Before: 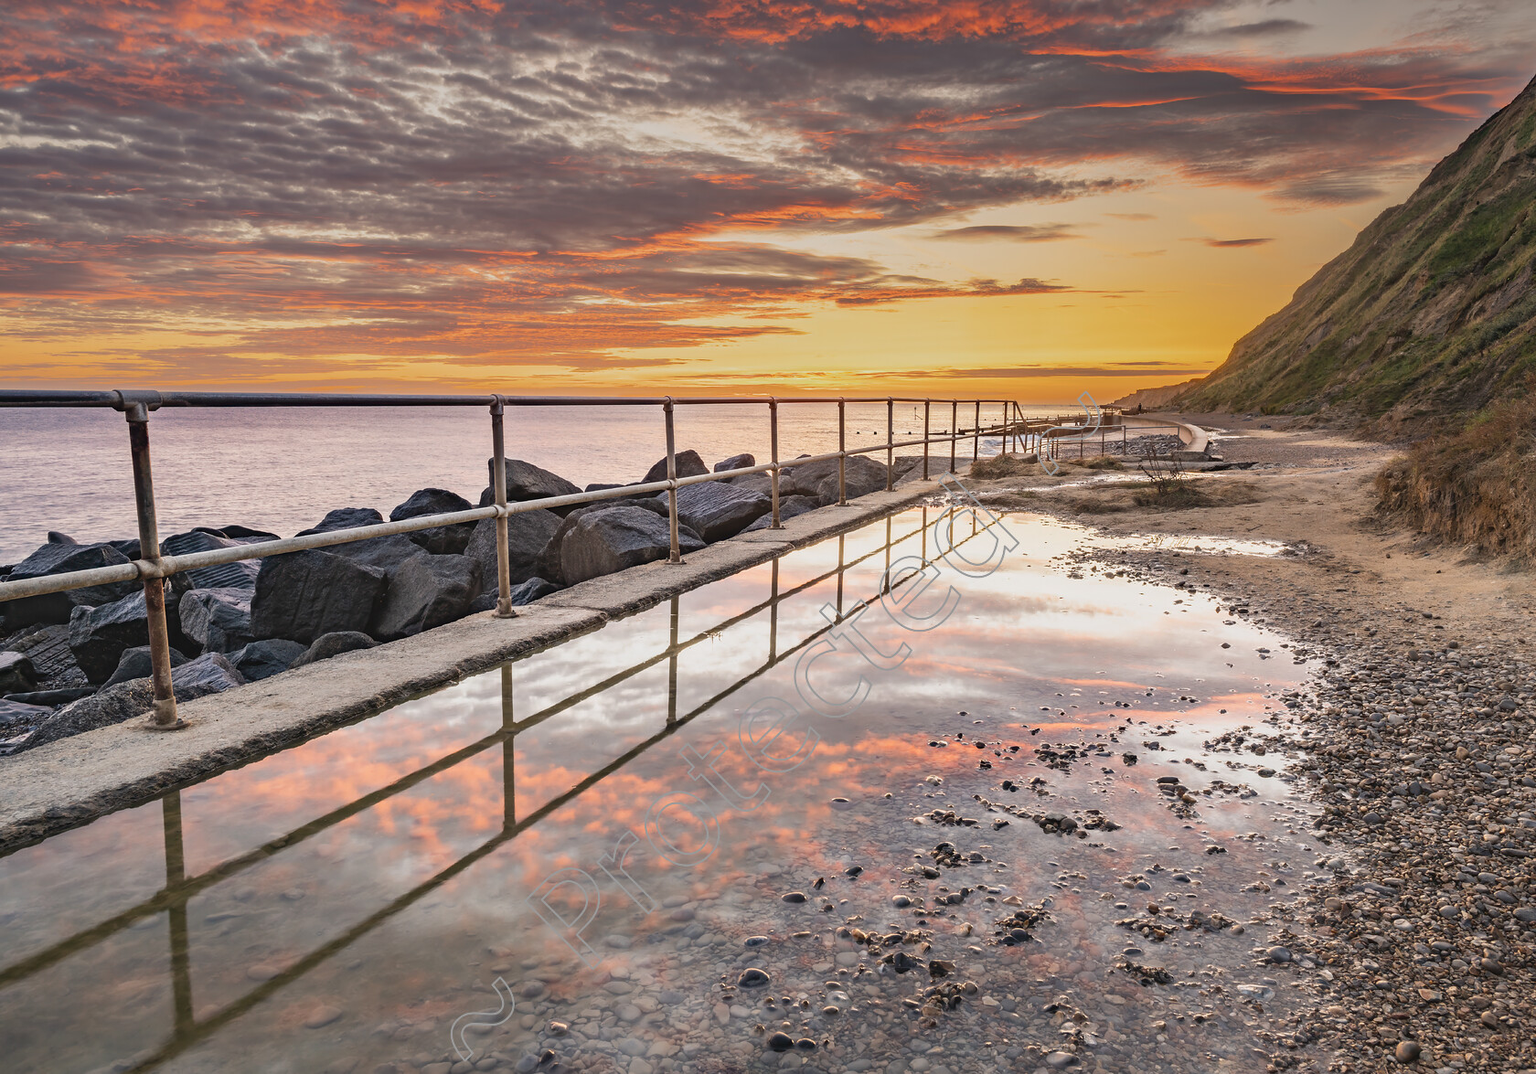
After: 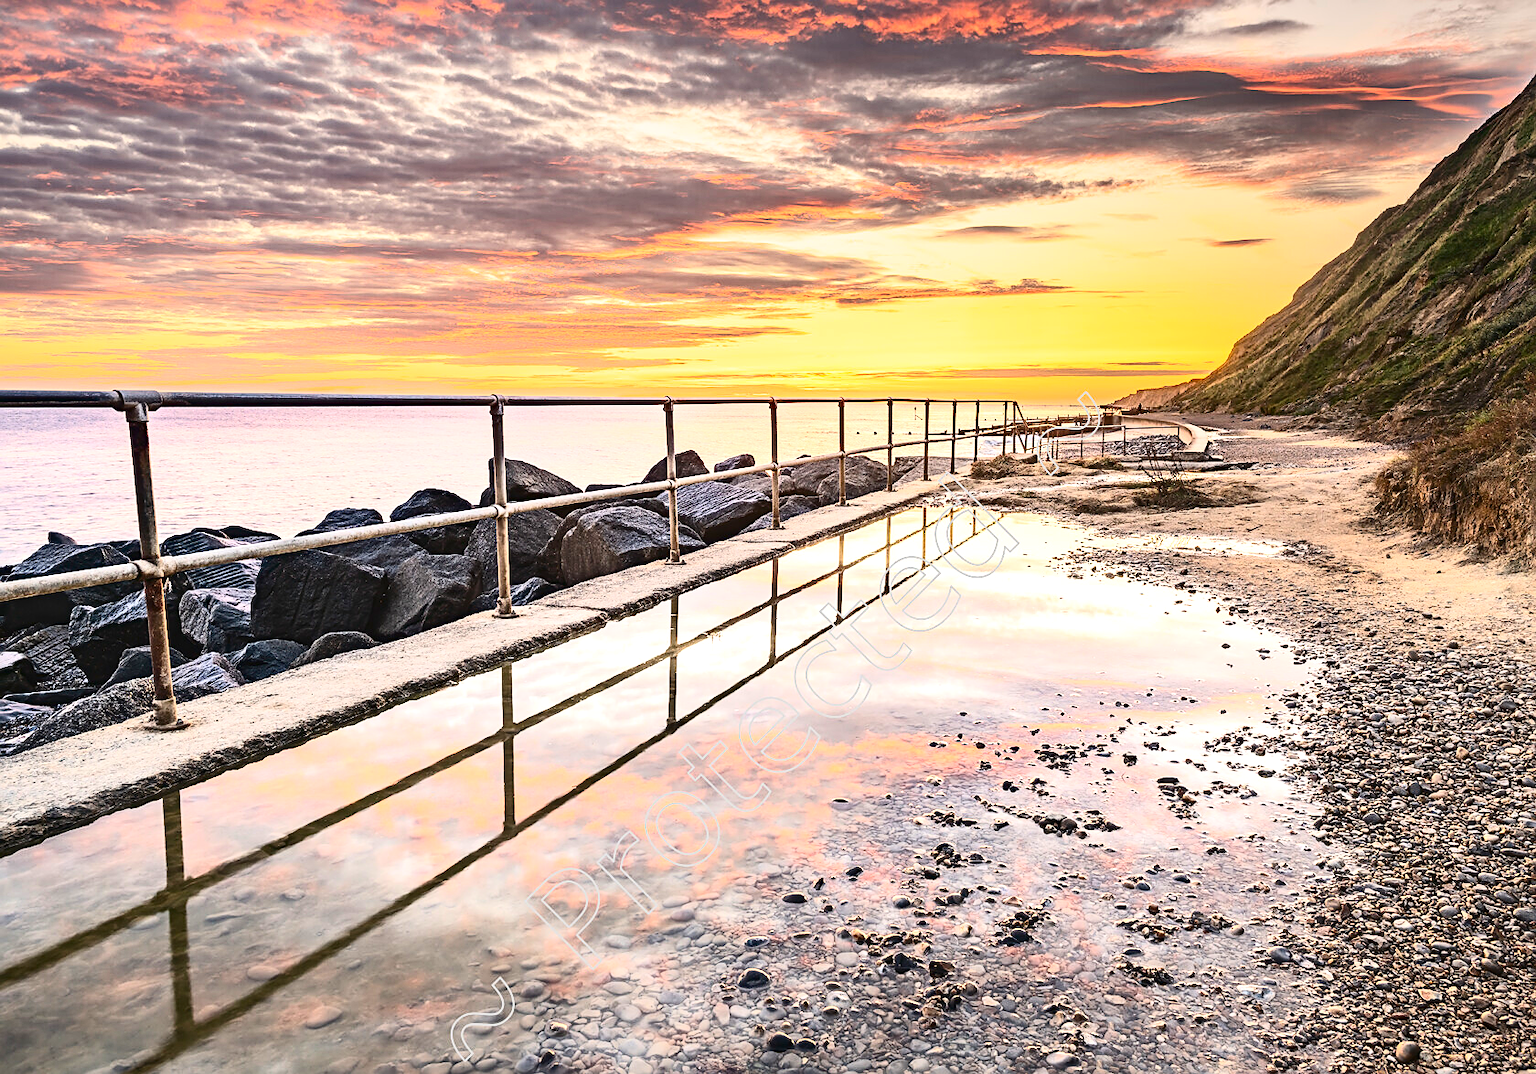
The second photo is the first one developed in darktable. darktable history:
exposure: exposure 0.669 EV, compensate highlight preservation false
sharpen: on, module defaults
contrast brightness saturation: contrast 0.4, brightness 0.05, saturation 0.25
